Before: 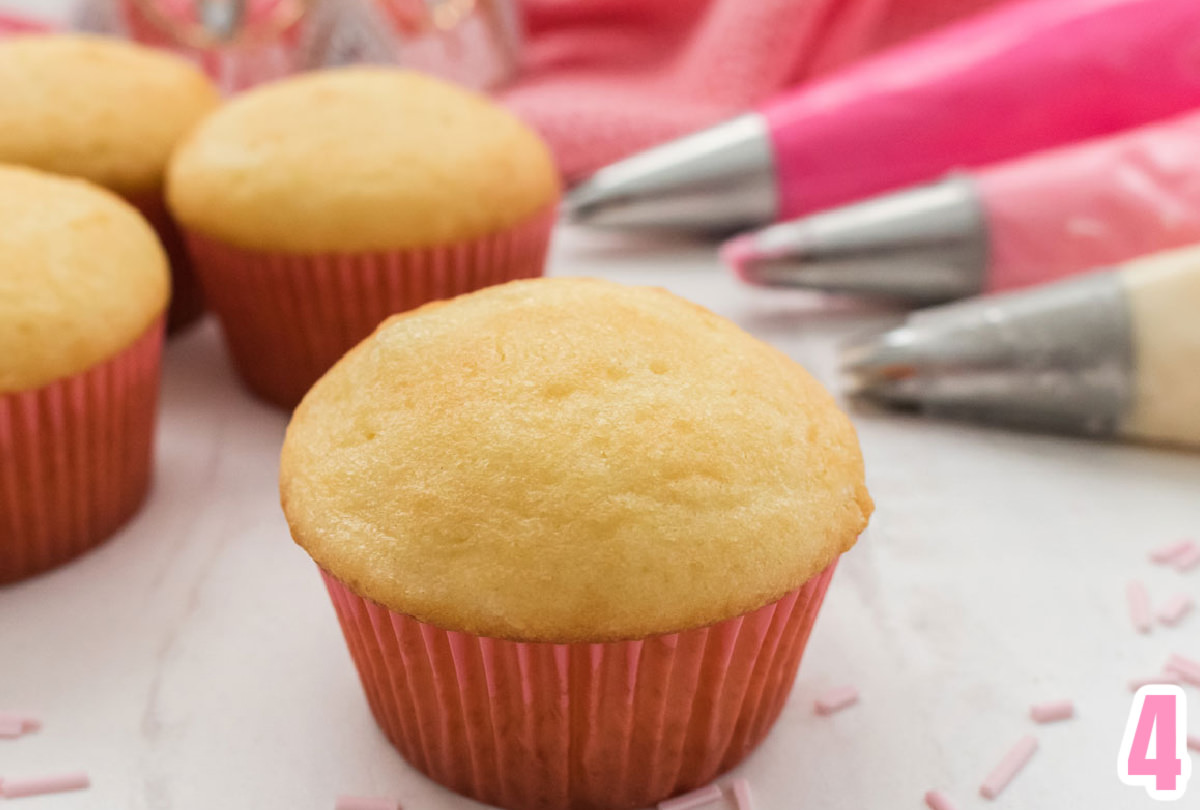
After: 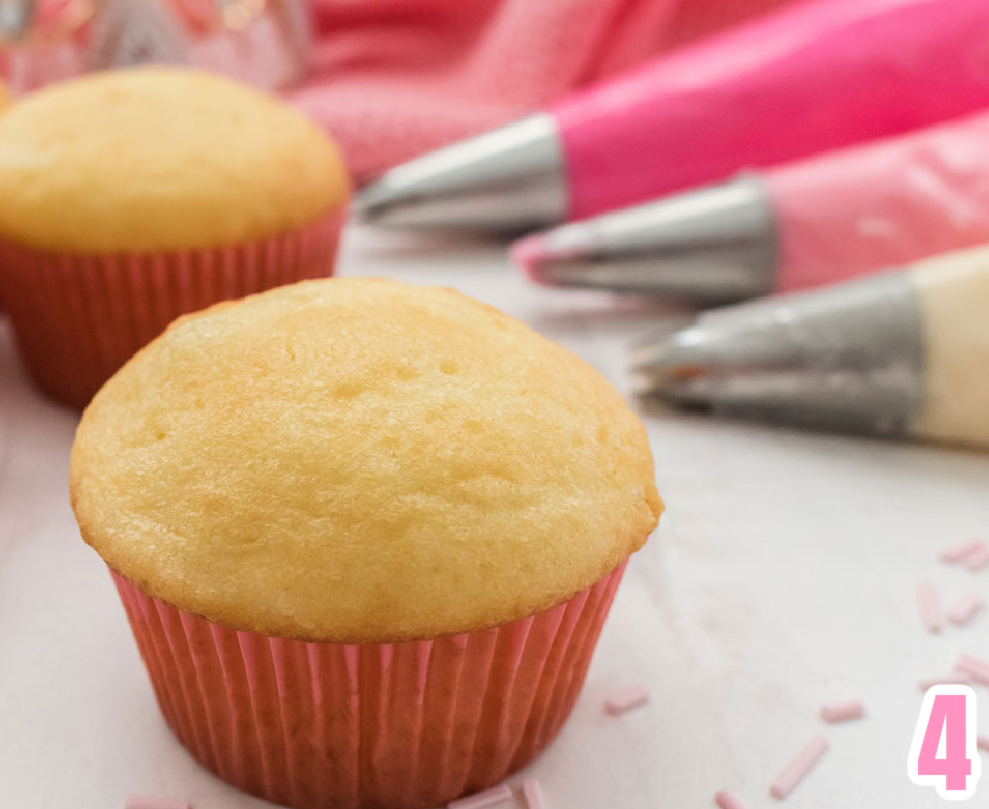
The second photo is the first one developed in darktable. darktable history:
crop: left 17.572%, bottom 0.02%
